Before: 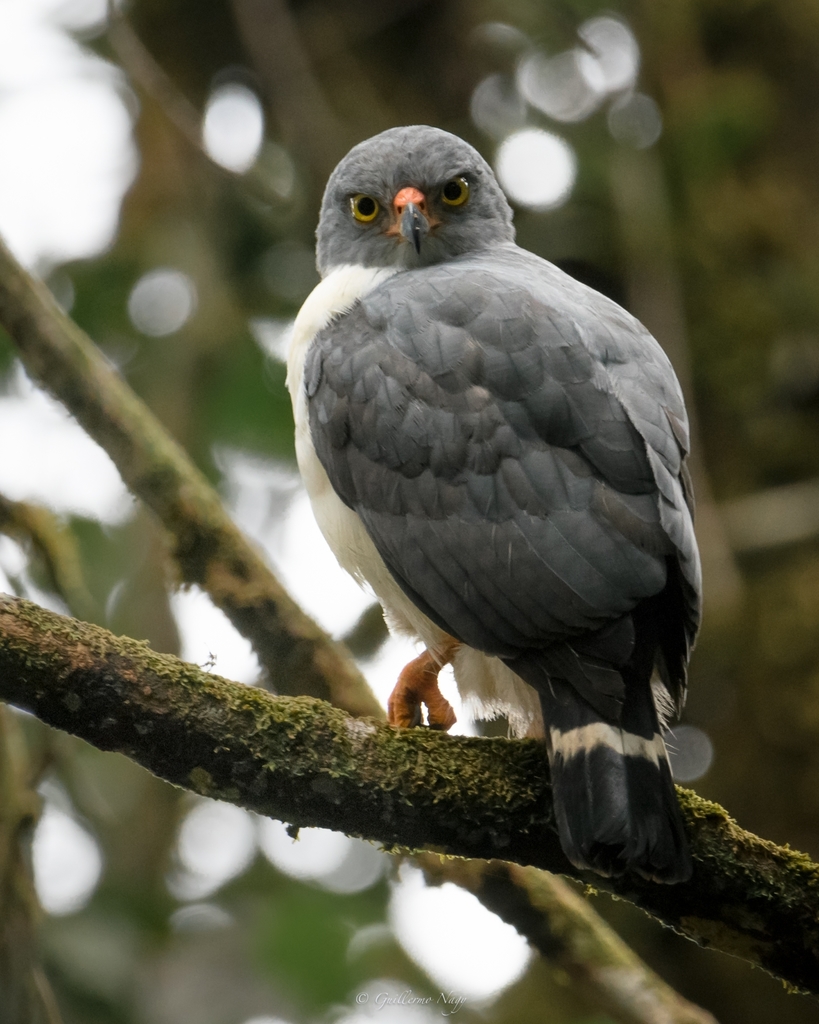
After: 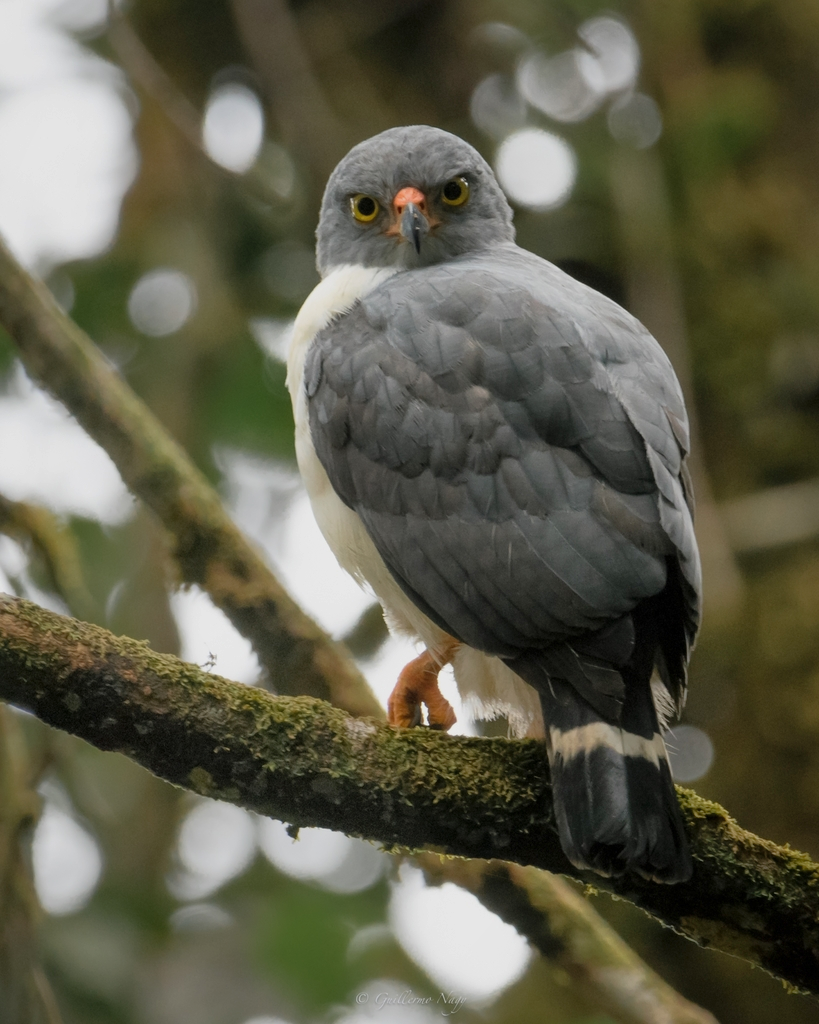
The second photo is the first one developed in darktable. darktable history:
exposure: exposure -0.183 EV, compensate highlight preservation false
shadows and highlights: on, module defaults
